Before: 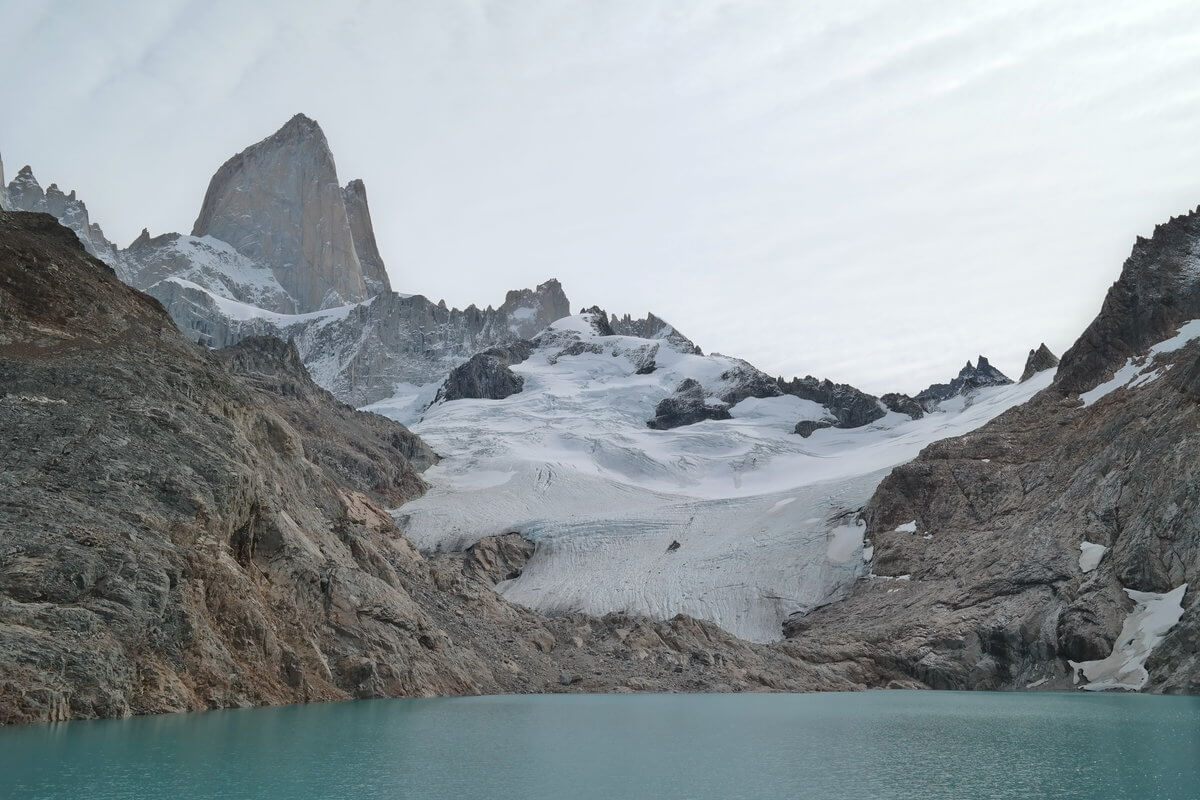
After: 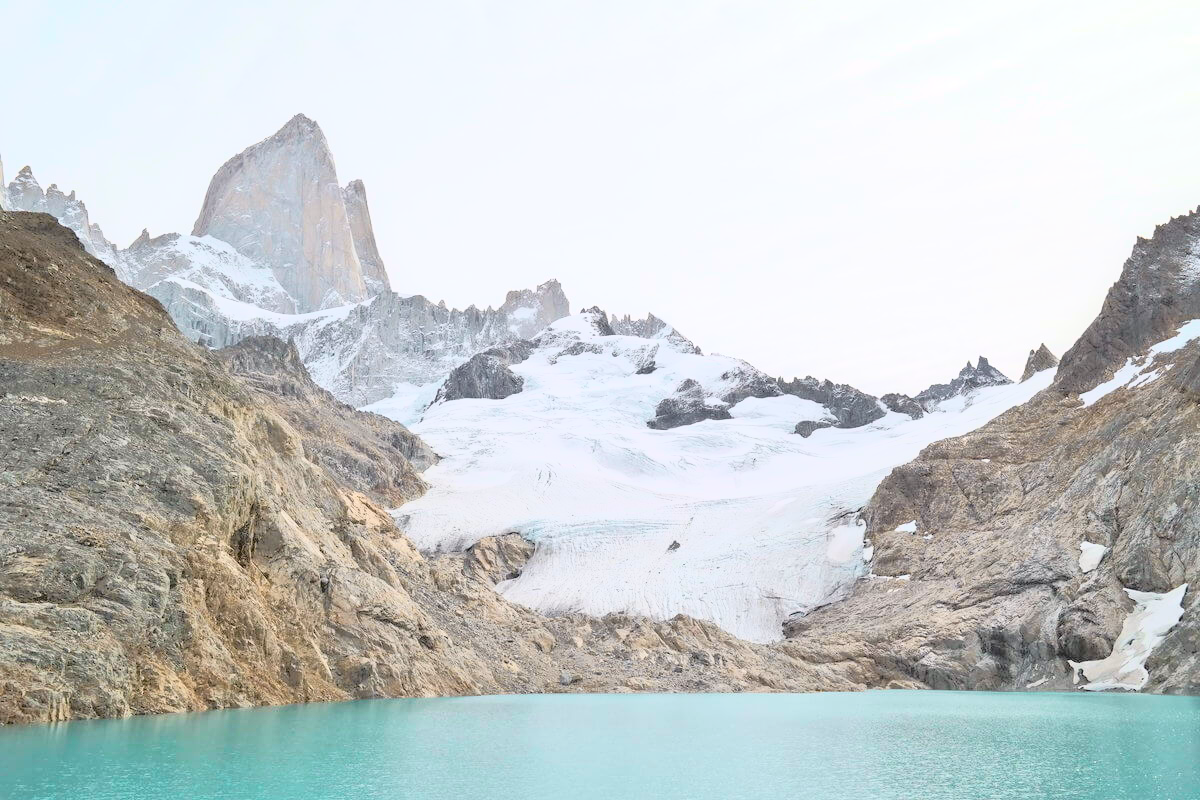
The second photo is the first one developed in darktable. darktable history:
exposure: black level correction 0, exposure 0.6 EV, compensate highlight preservation false
tone curve: curves: ch0 [(0, 0.015) (0.091, 0.055) (0.184, 0.159) (0.304, 0.382) (0.492, 0.579) (0.628, 0.755) (0.832, 0.932) (0.984, 0.963)]; ch1 [(0, 0) (0.34, 0.235) (0.493, 0.5) (0.554, 0.56) (0.764, 0.815) (1, 1)]; ch2 [(0, 0) (0.44, 0.458) (0.476, 0.477) (0.542, 0.586) (0.674, 0.724) (1, 1)], color space Lab, independent channels, preserve colors none
contrast brightness saturation: brightness 0.15
